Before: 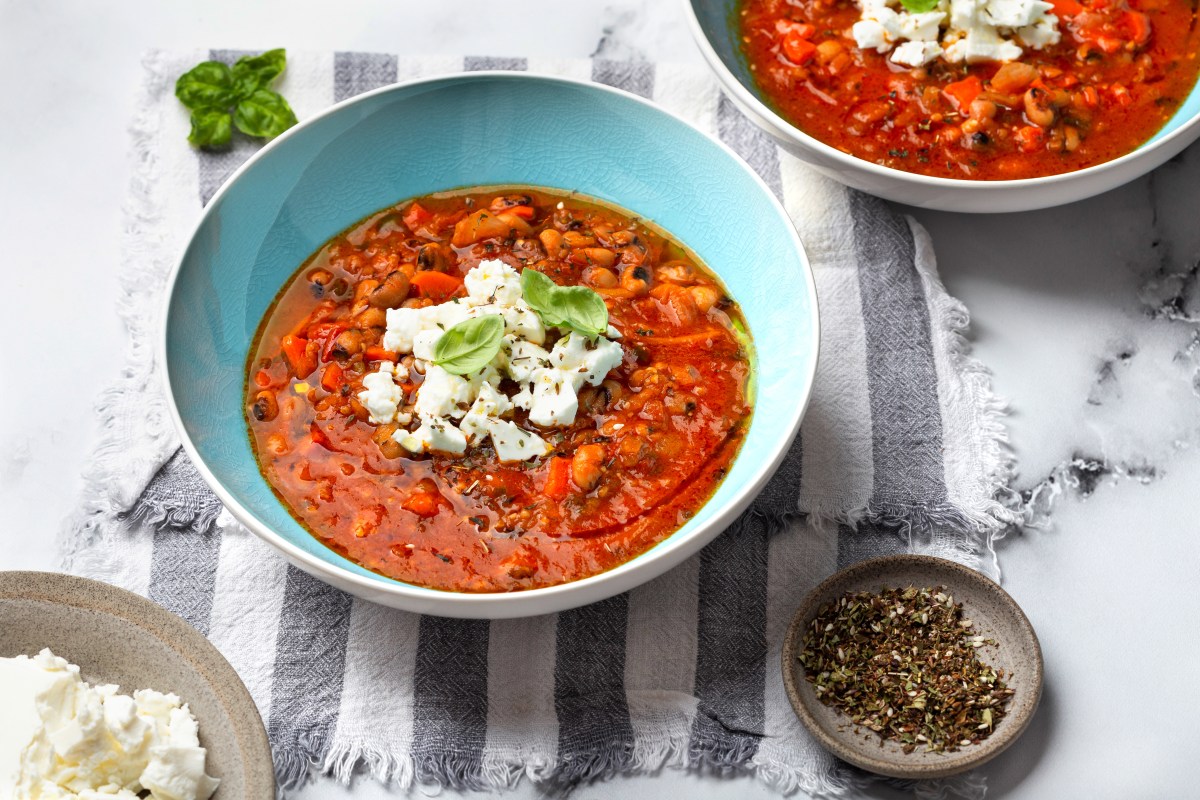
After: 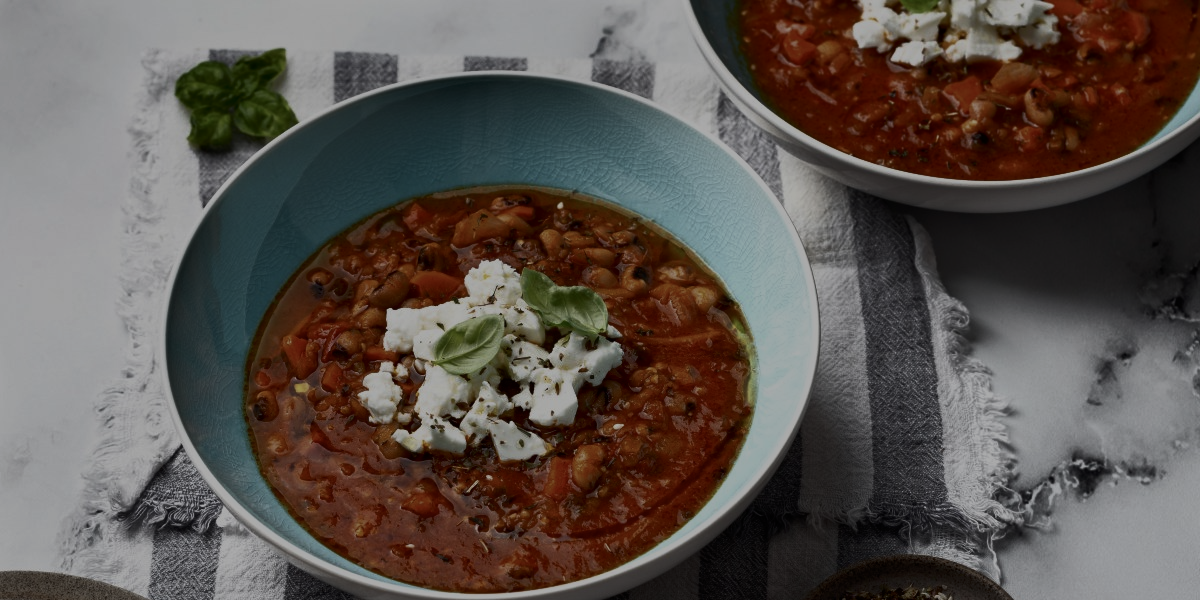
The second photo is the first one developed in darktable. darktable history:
contrast brightness saturation: contrast 0.247, saturation -0.318
crop: bottom 24.992%
color calibration: illuminant same as pipeline (D50), adaptation XYZ, x 0.346, y 0.358, temperature 5005.15 K
tone equalizer: -8 EV -2 EV, -7 EV -1.97 EV, -6 EV -1.98 EV, -5 EV -1.98 EV, -4 EV -1.98 EV, -3 EV -1.97 EV, -2 EV -1.98 EV, -1 EV -1.6 EV, +0 EV -1.99 EV, edges refinement/feathering 500, mask exposure compensation -1.57 EV, preserve details no
exposure: black level correction 0, compensate highlight preservation false
